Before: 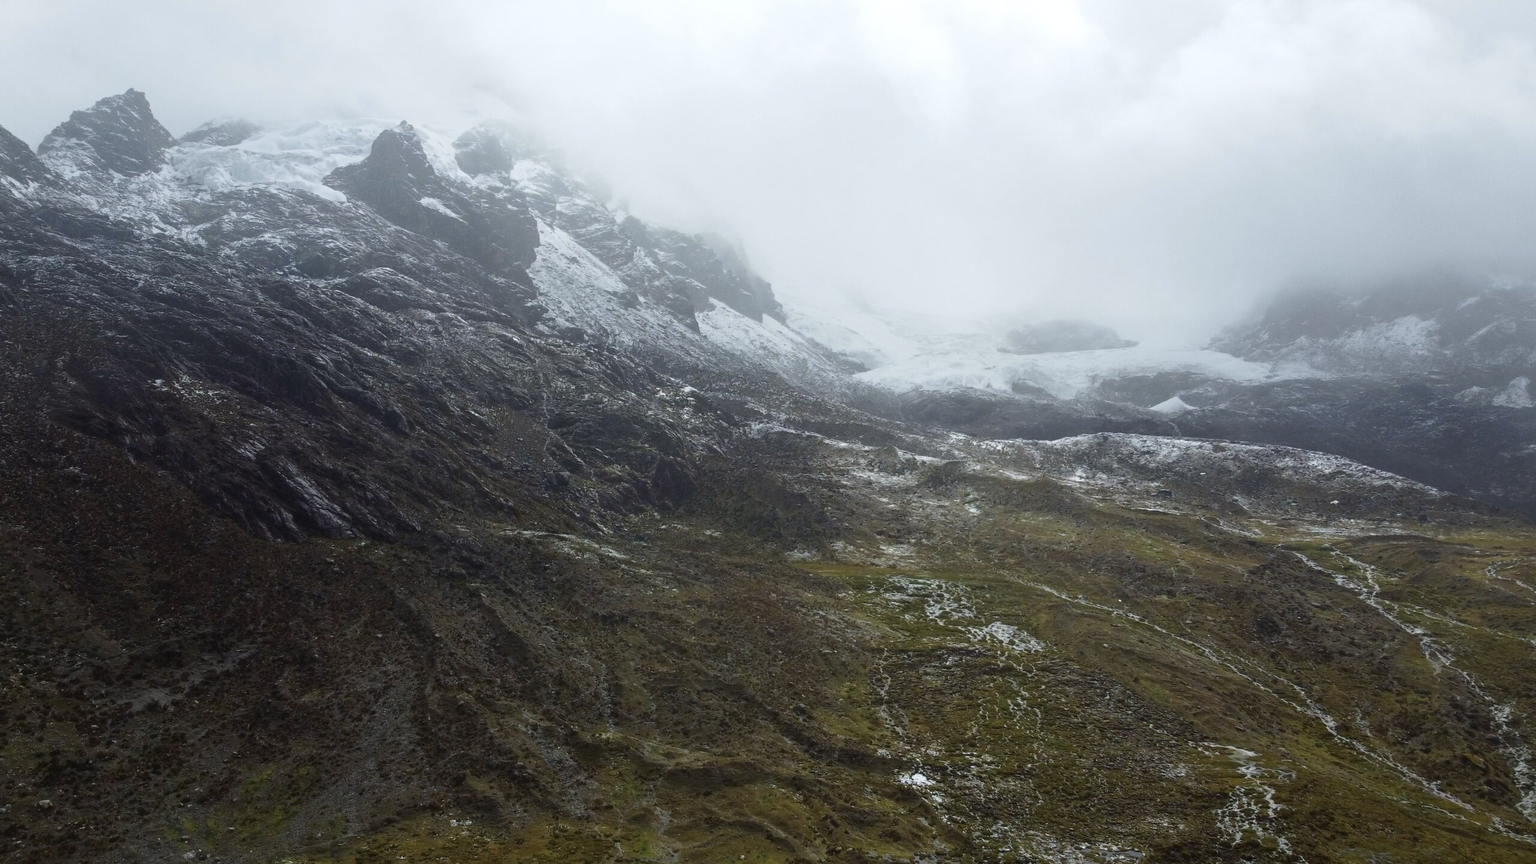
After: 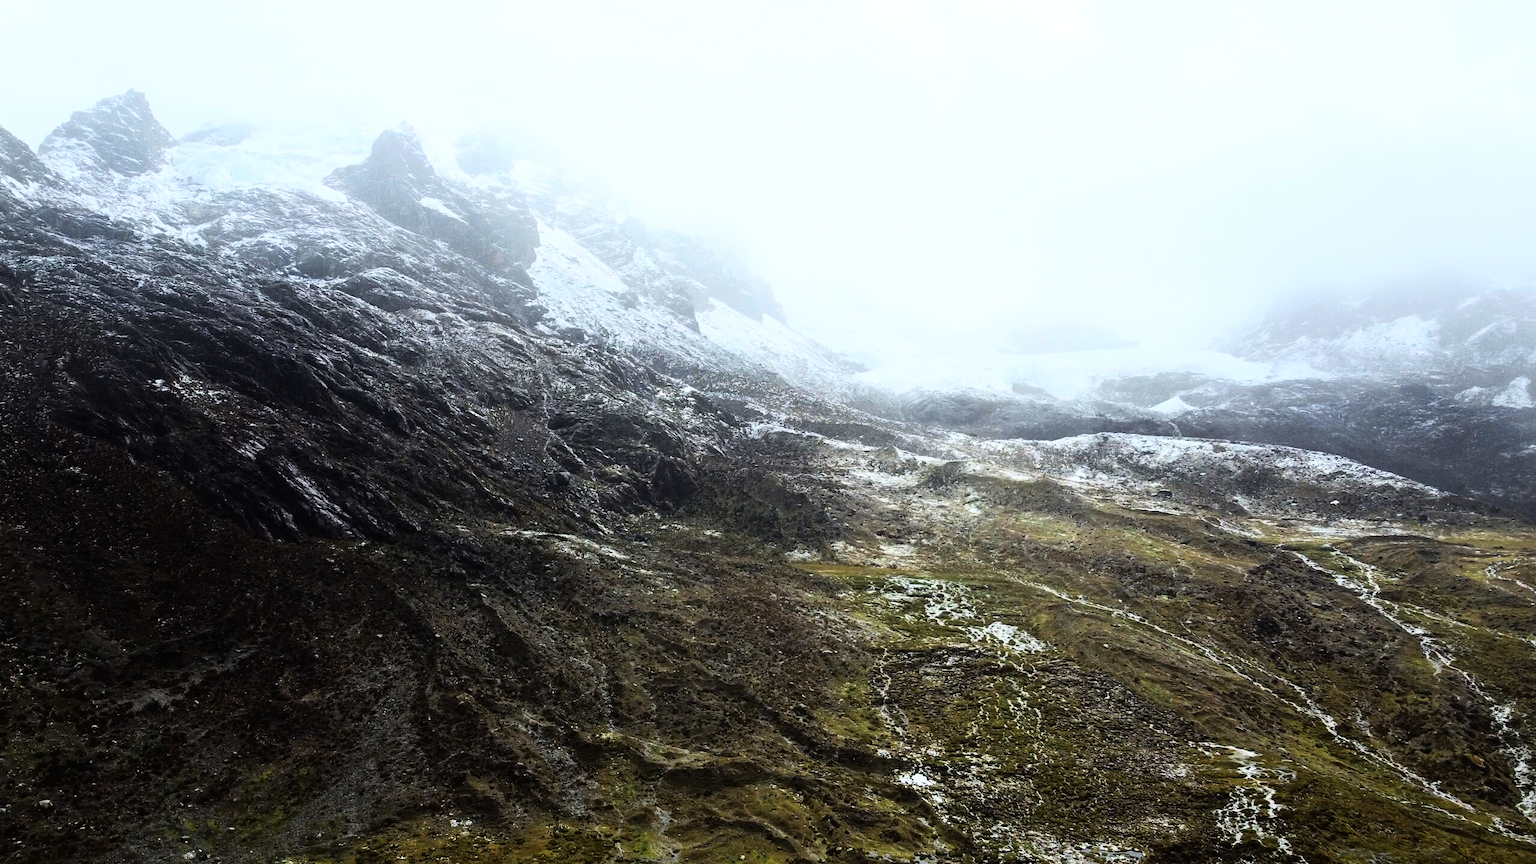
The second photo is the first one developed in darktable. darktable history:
rgb curve: curves: ch0 [(0, 0) (0.21, 0.15) (0.24, 0.21) (0.5, 0.75) (0.75, 0.96) (0.89, 0.99) (1, 1)]; ch1 [(0, 0.02) (0.21, 0.13) (0.25, 0.2) (0.5, 0.67) (0.75, 0.9) (0.89, 0.97) (1, 1)]; ch2 [(0, 0.02) (0.21, 0.13) (0.25, 0.2) (0.5, 0.67) (0.75, 0.9) (0.89, 0.97) (1, 1)], compensate middle gray true
color zones: curves: ch1 [(0, 0.523) (0.143, 0.545) (0.286, 0.52) (0.429, 0.506) (0.571, 0.503) (0.714, 0.503) (0.857, 0.508) (1, 0.523)]
